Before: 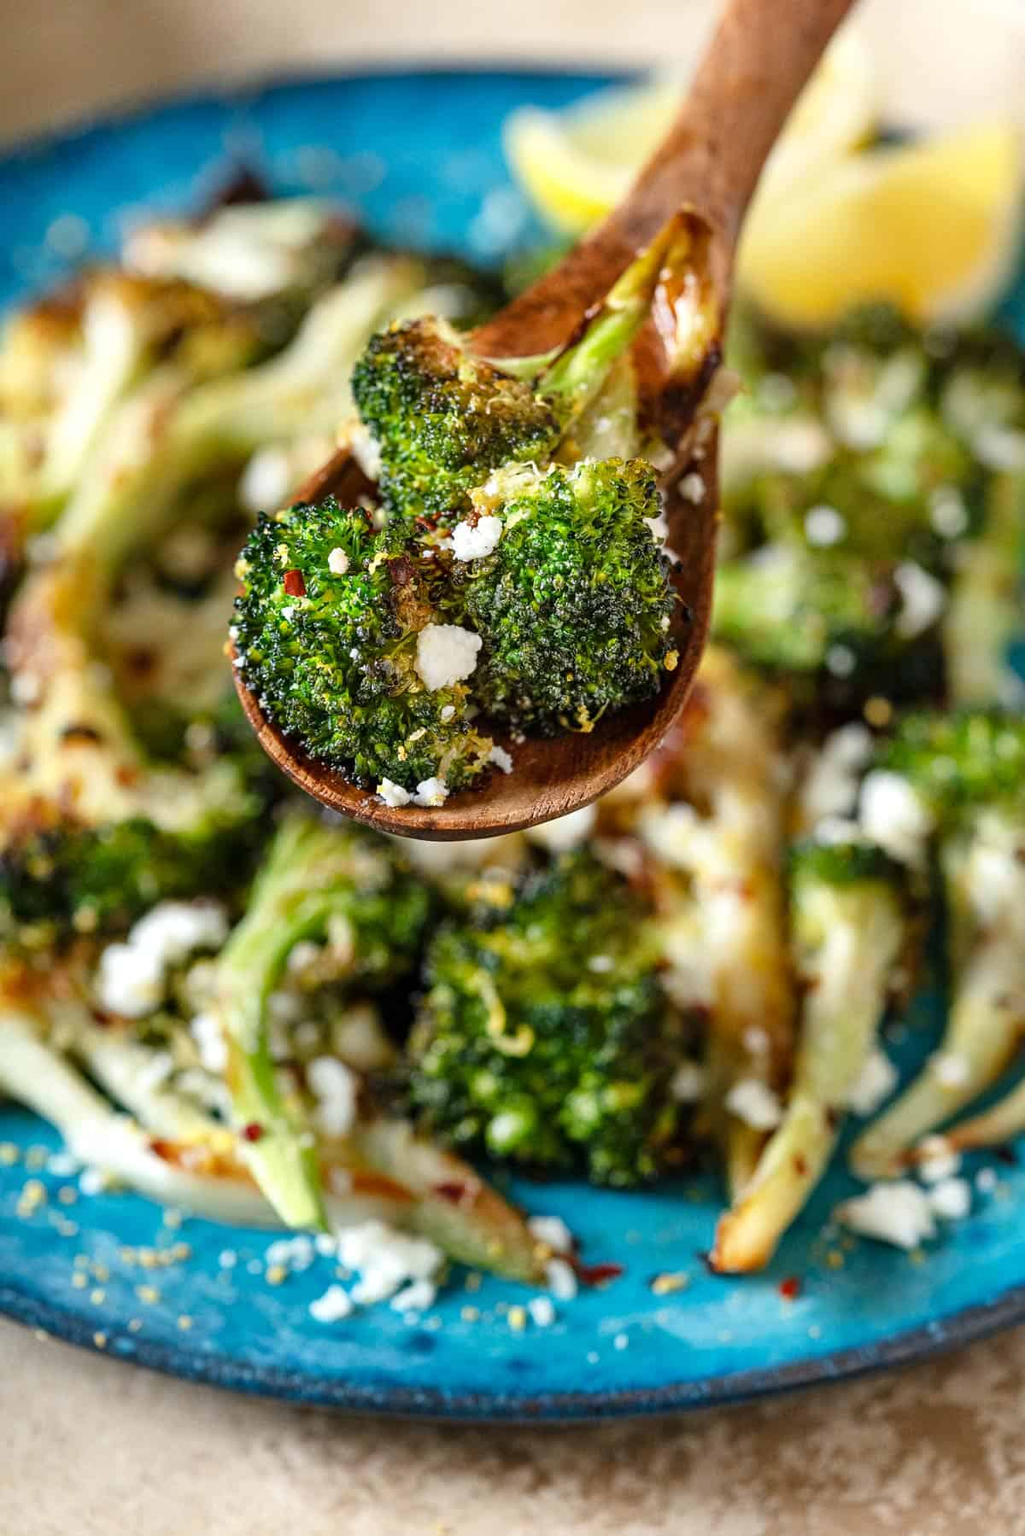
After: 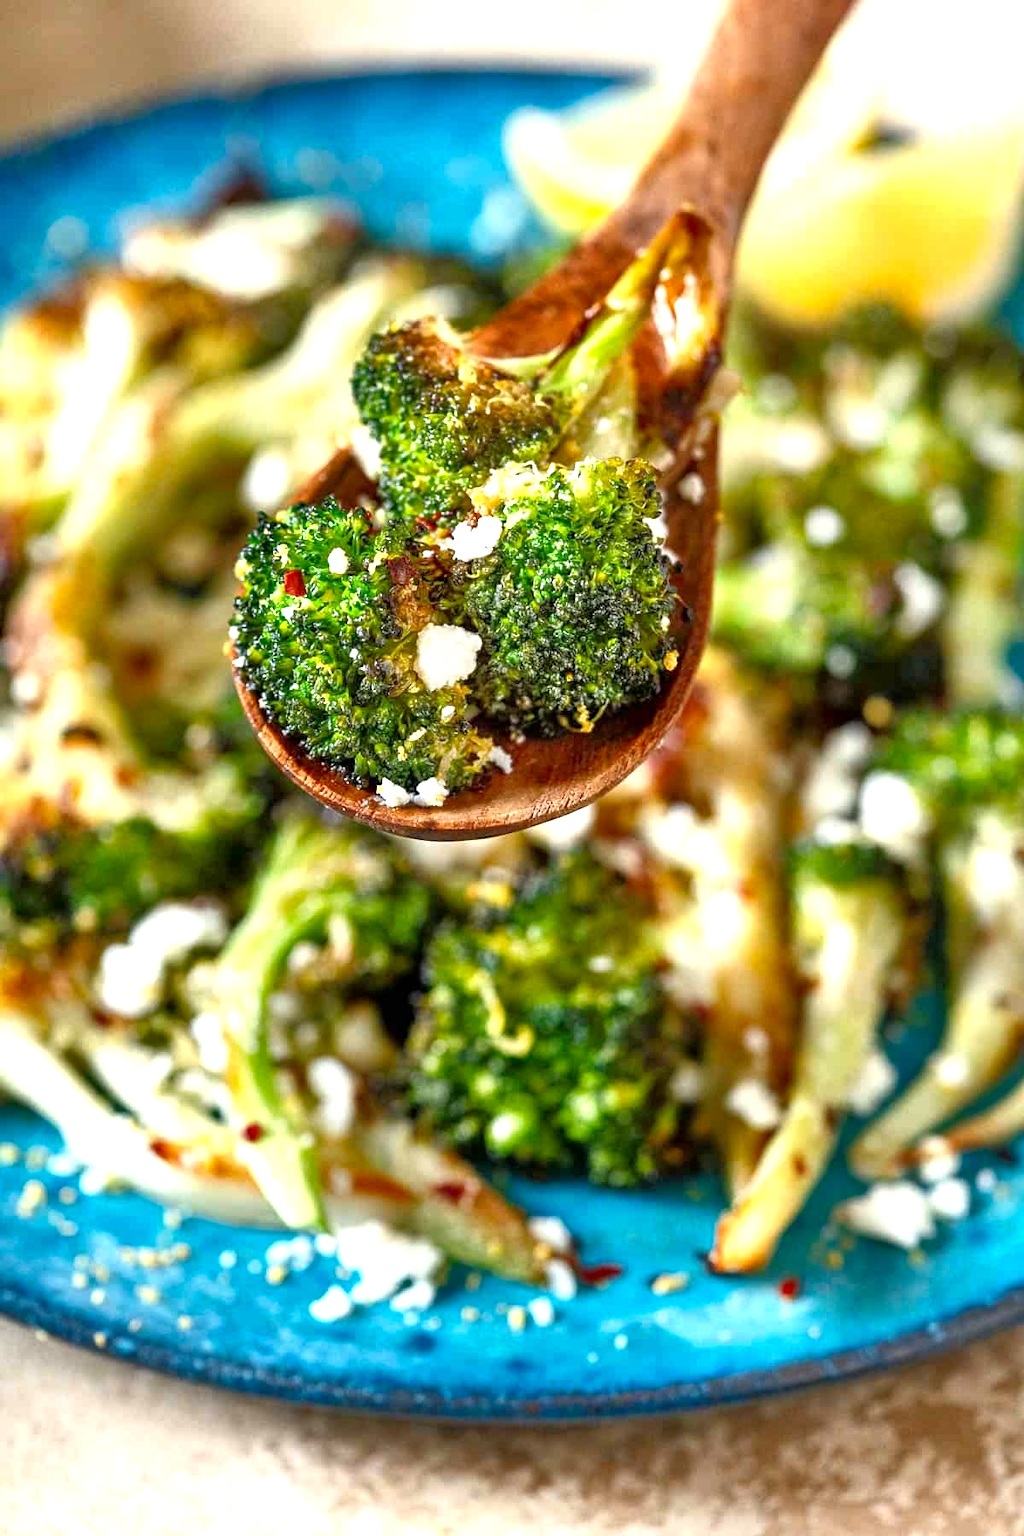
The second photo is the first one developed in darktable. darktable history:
exposure: black level correction 0, exposure 0.696 EV, compensate exposure bias true, compensate highlight preservation false
tone equalizer: -7 EV 0.159 EV, -6 EV 0.601 EV, -5 EV 1.12 EV, -4 EV 1.3 EV, -3 EV 1.14 EV, -2 EV 0.6 EV, -1 EV 0.161 EV
contrast brightness saturation: contrast 0.068, brightness -0.126, saturation 0.052
